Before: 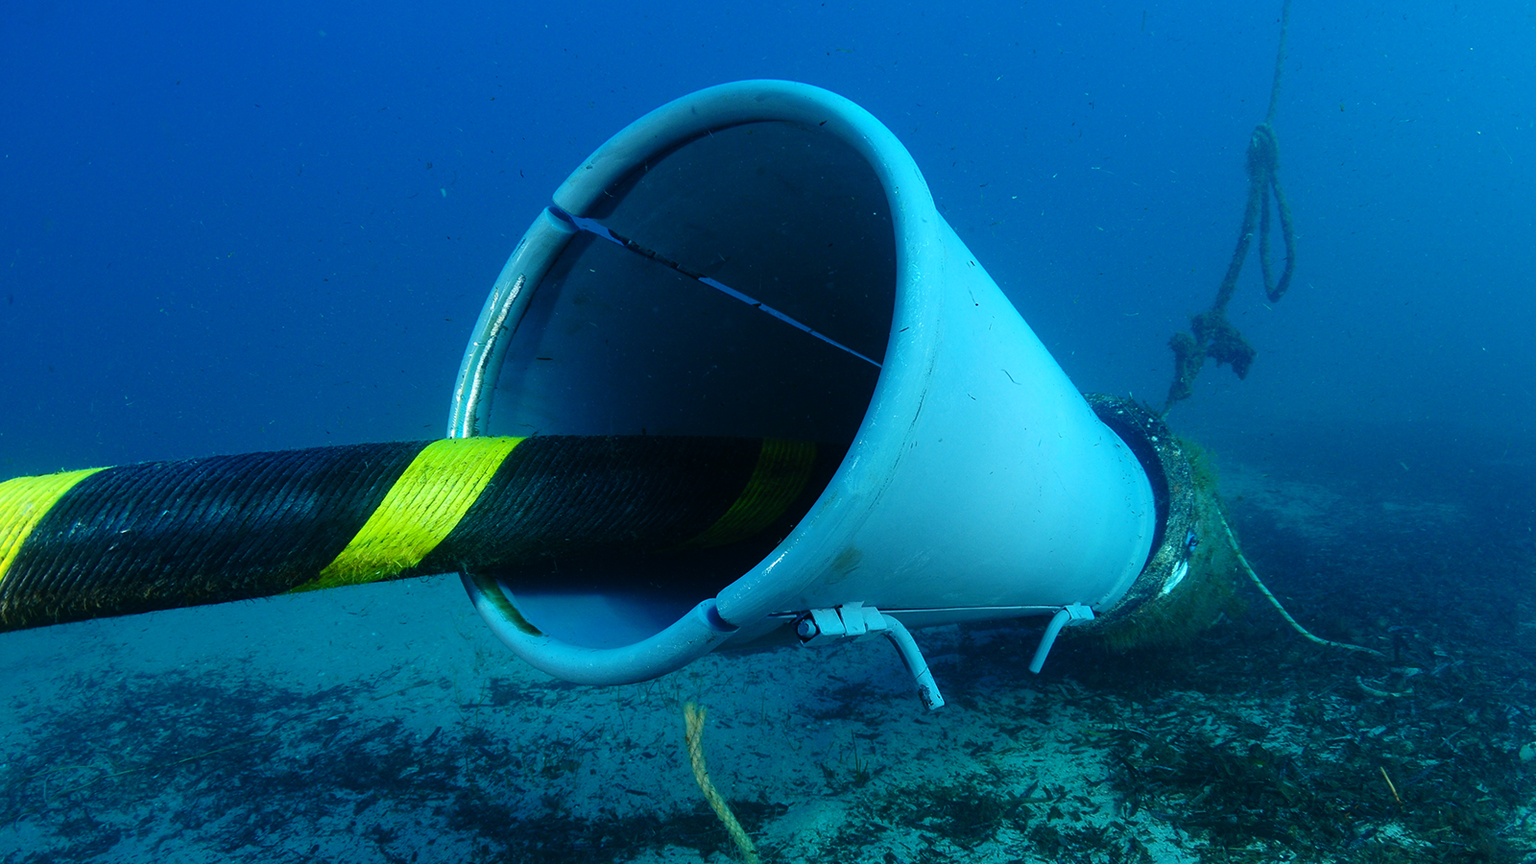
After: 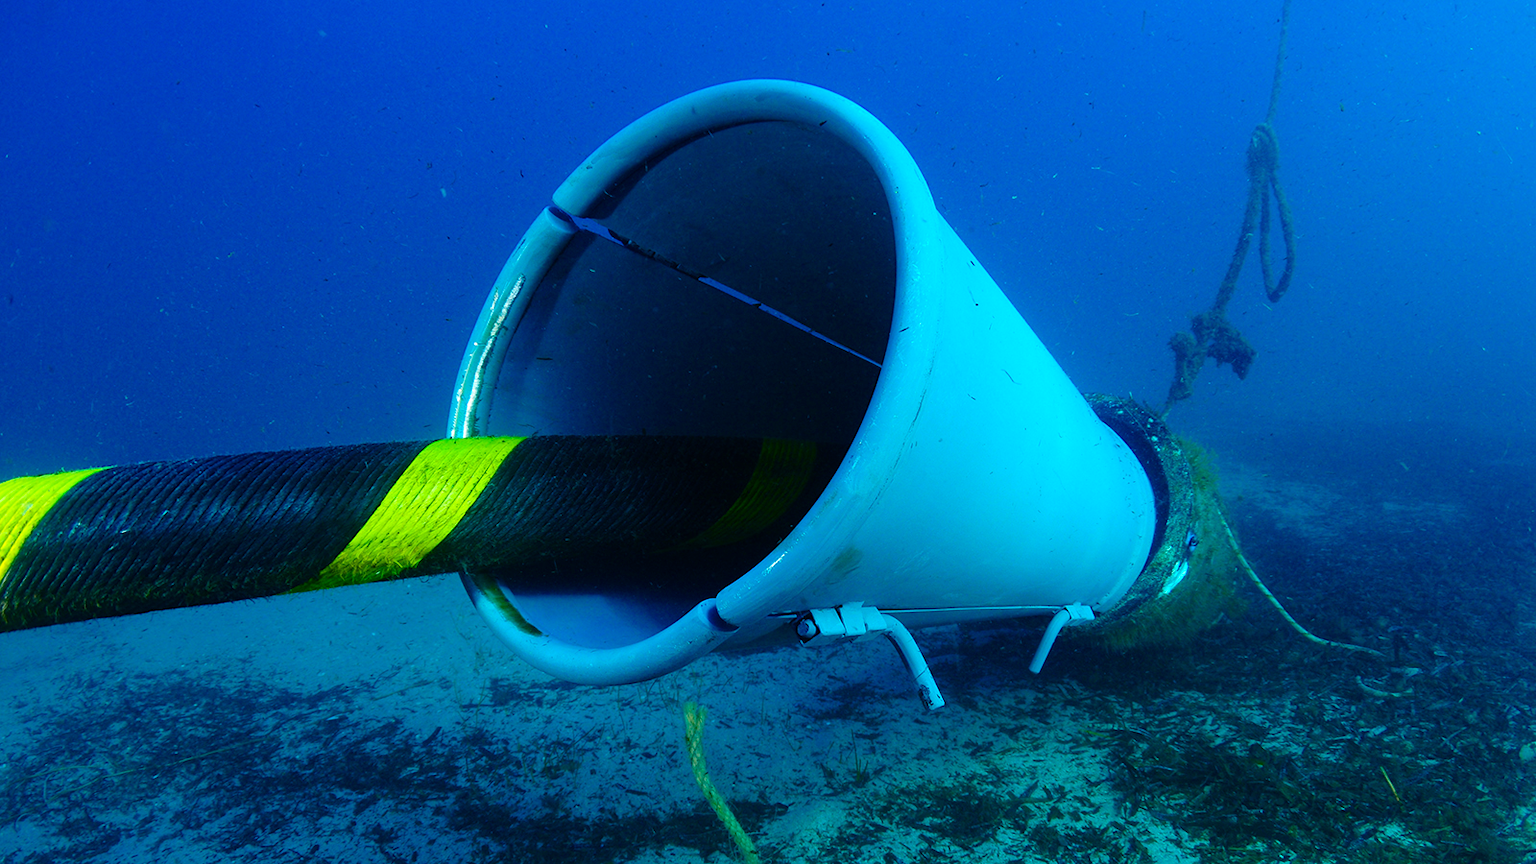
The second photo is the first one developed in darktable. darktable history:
color balance rgb: perceptual saturation grading › global saturation 34.697%, perceptual saturation grading › highlights -29.997%, perceptual saturation grading › shadows 35.24%, global vibrance 34.587%
